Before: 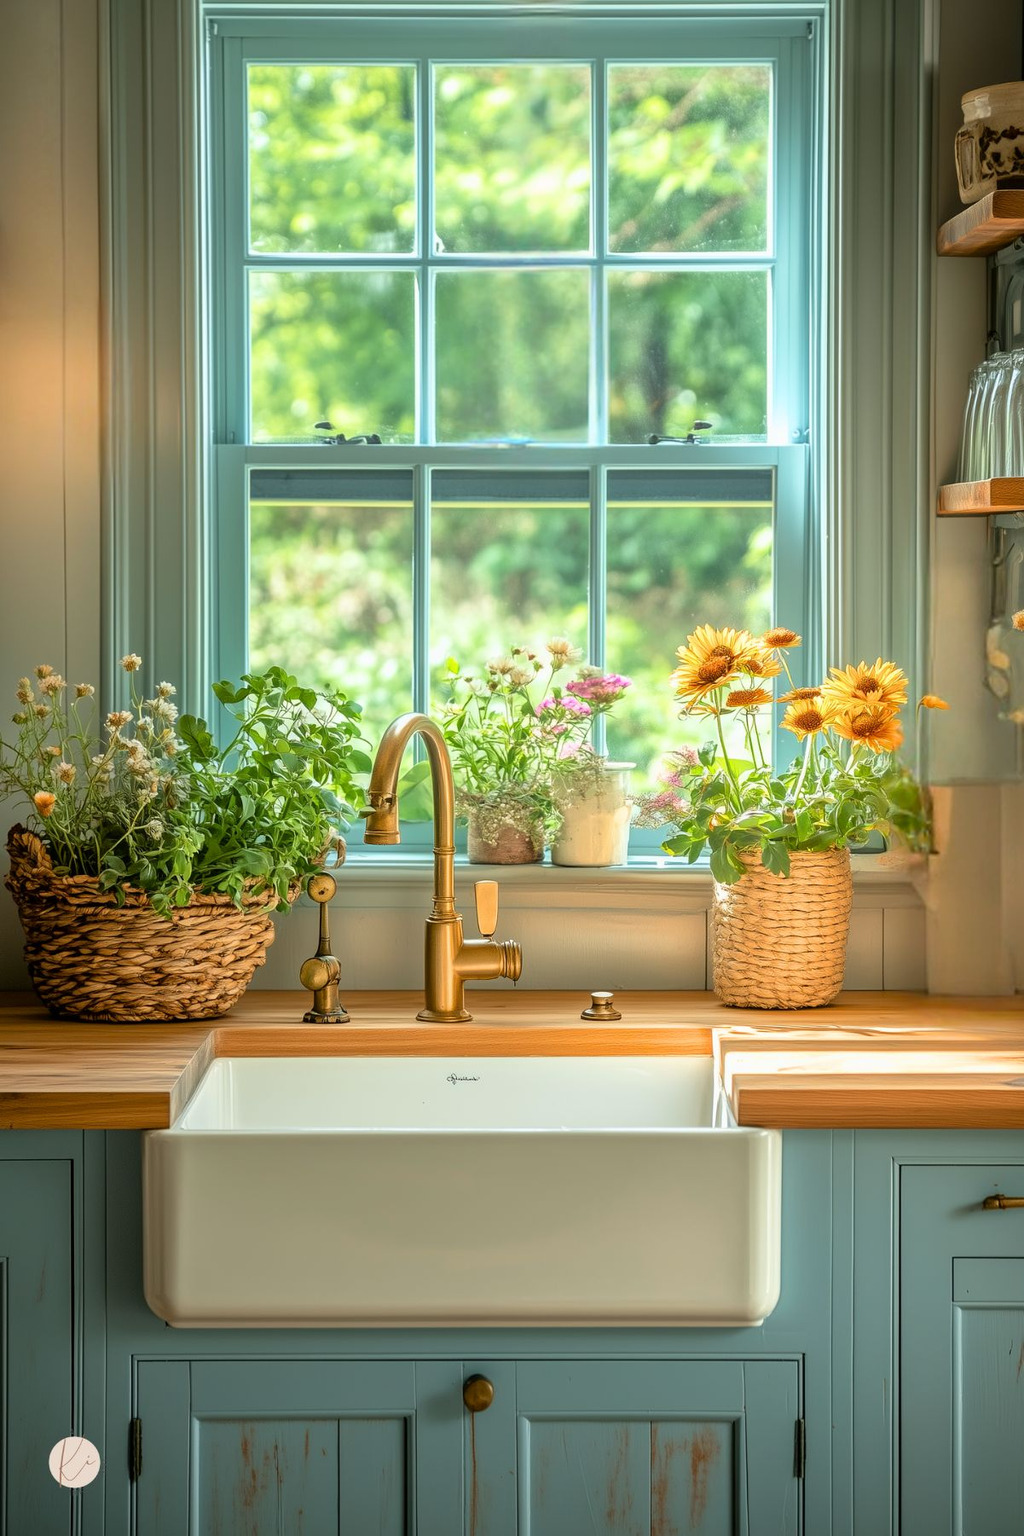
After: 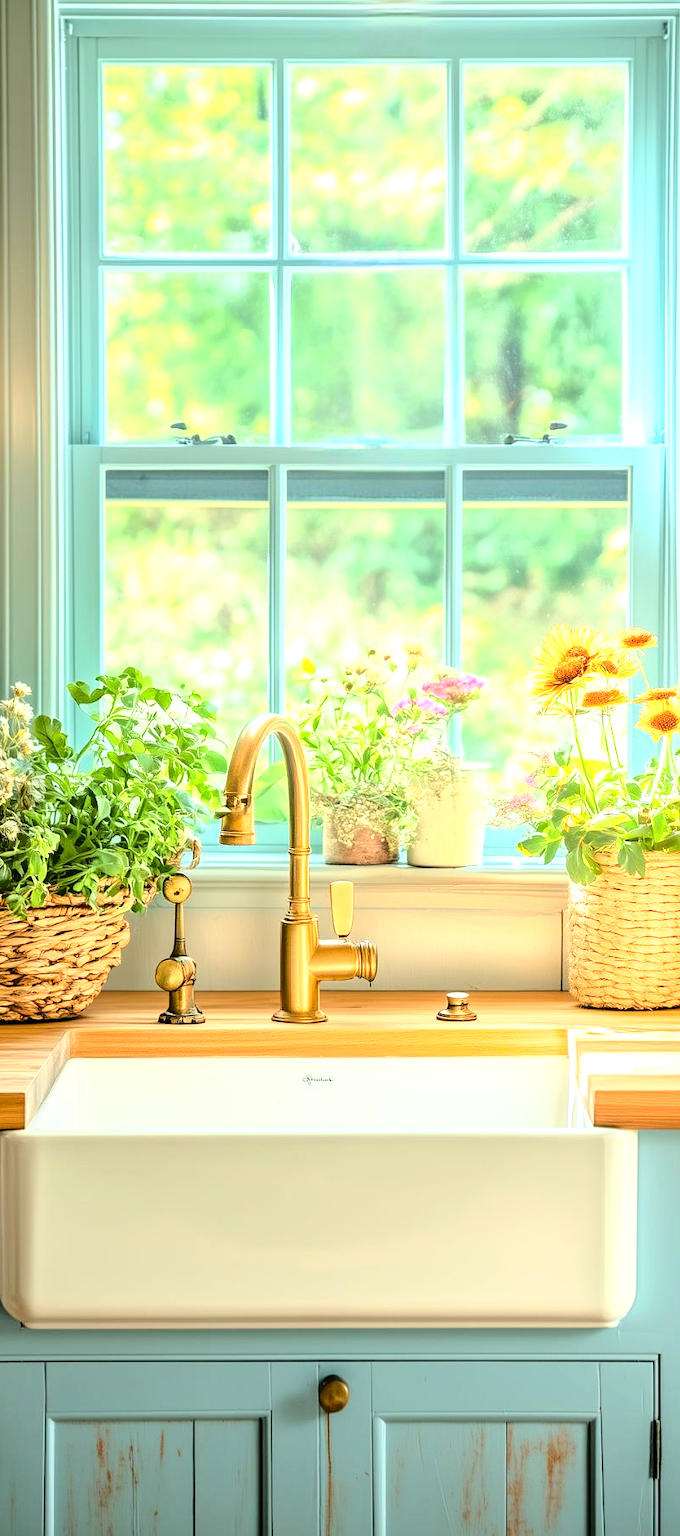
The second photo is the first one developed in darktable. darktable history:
exposure: black level correction 0.001, exposure 0.499 EV, compensate exposure bias true, compensate highlight preservation false
crop and rotate: left 14.294%, right 19.257%
base curve: curves: ch0 [(0, 0) (0.028, 0.03) (0.121, 0.232) (0.46, 0.748) (0.859, 0.968) (1, 1)], preserve colors average RGB
